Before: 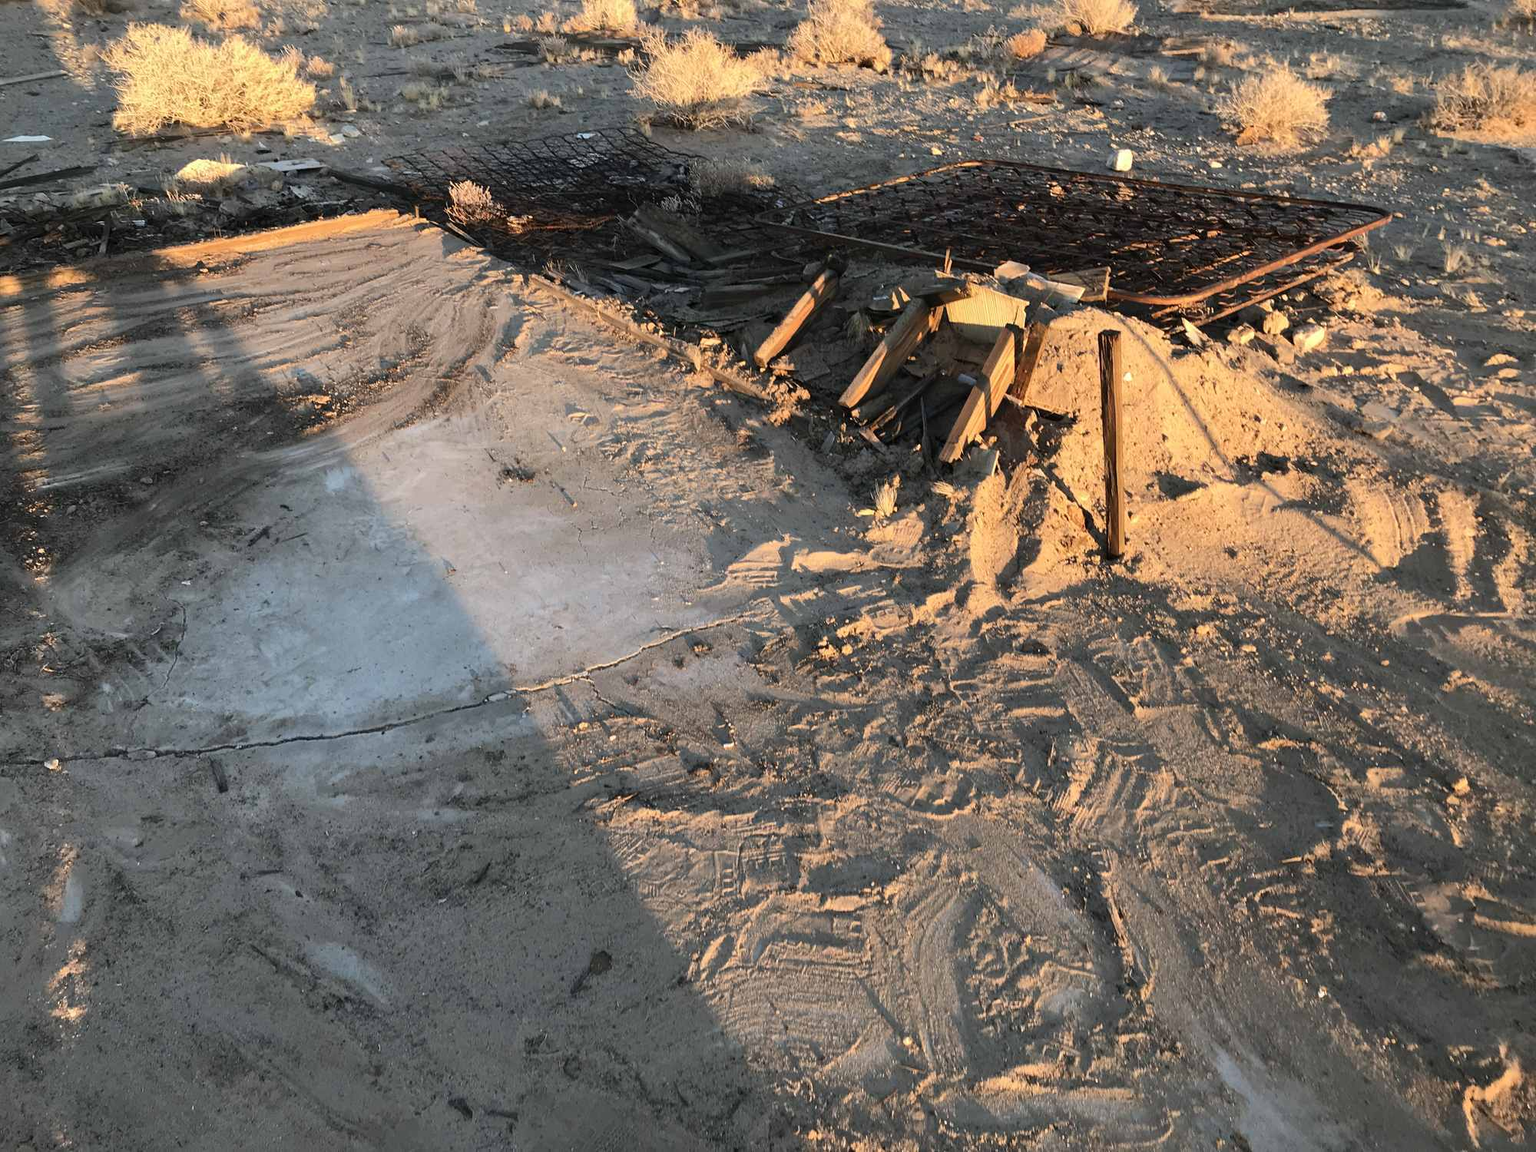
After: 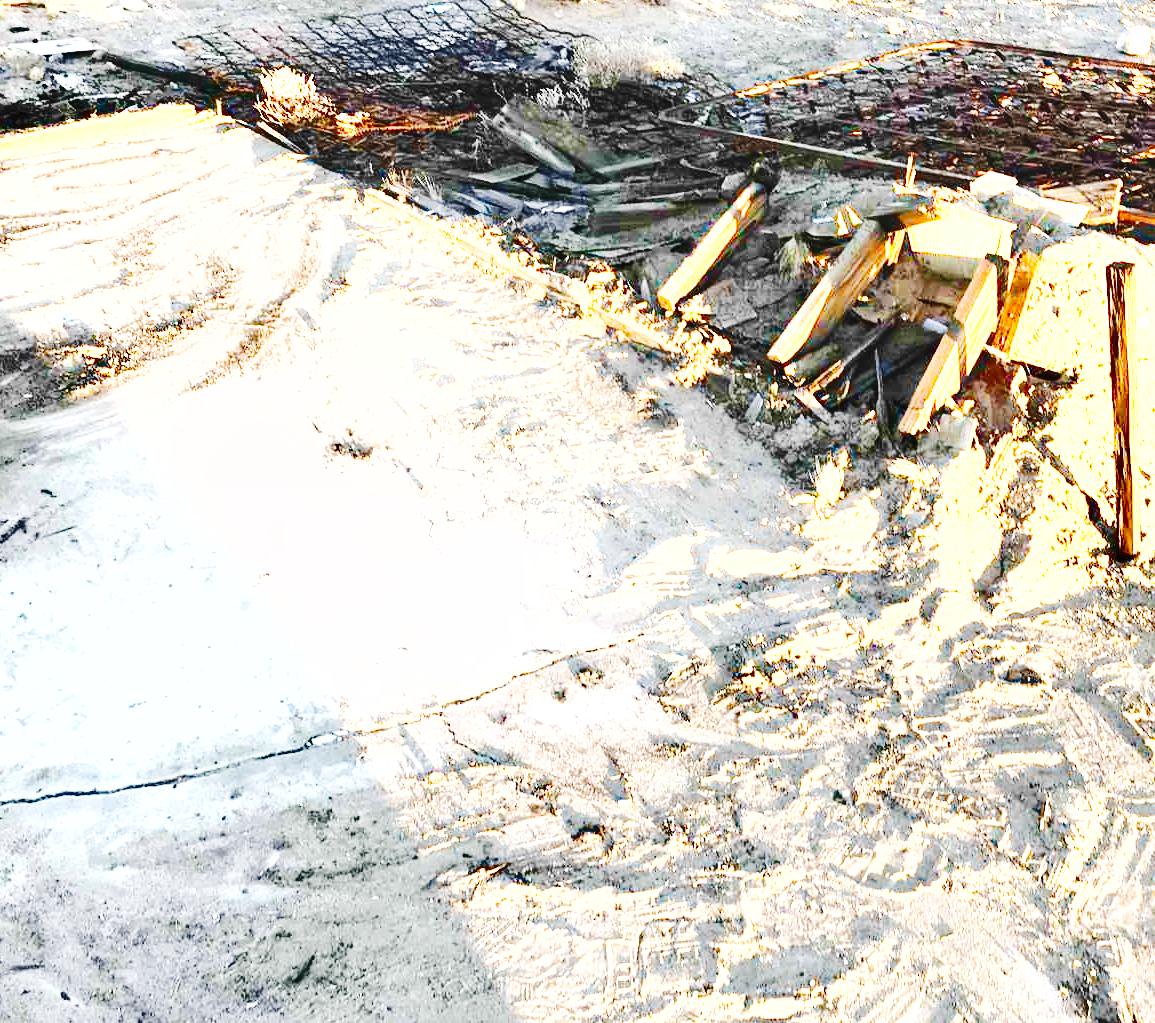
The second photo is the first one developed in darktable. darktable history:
exposure: black level correction 0, exposure 2.138 EV, compensate exposure bias true, compensate highlight preservation false
crop: left 16.202%, top 11.208%, right 26.045%, bottom 20.557%
base curve: curves: ch0 [(0, 0) (0.036, 0.025) (0.121, 0.166) (0.206, 0.329) (0.605, 0.79) (1, 1)], preserve colors none
color balance rgb: perceptual saturation grading › global saturation 20%, global vibrance 20%
shadows and highlights: shadows color adjustment 97.66%, soften with gaussian
tone curve: curves: ch0 [(0, 0) (0.003, 0.024) (0.011, 0.032) (0.025, 0.041) (0.044, 0.054) (0.069, 0.069) (0.1, 0.09) (0.136, 0.116) (0.177, 0.162) (0.224, 0.213) (0.277, 0.278) (0.335, 0.359) (0.399, 0.447) (0.468, 0.543) (0.543, 0.621) (0.623, 0.717) (0.709, 0.807) (0.801, 0.876) (0.898, 0.934) (1, 1)], preserve colors none
